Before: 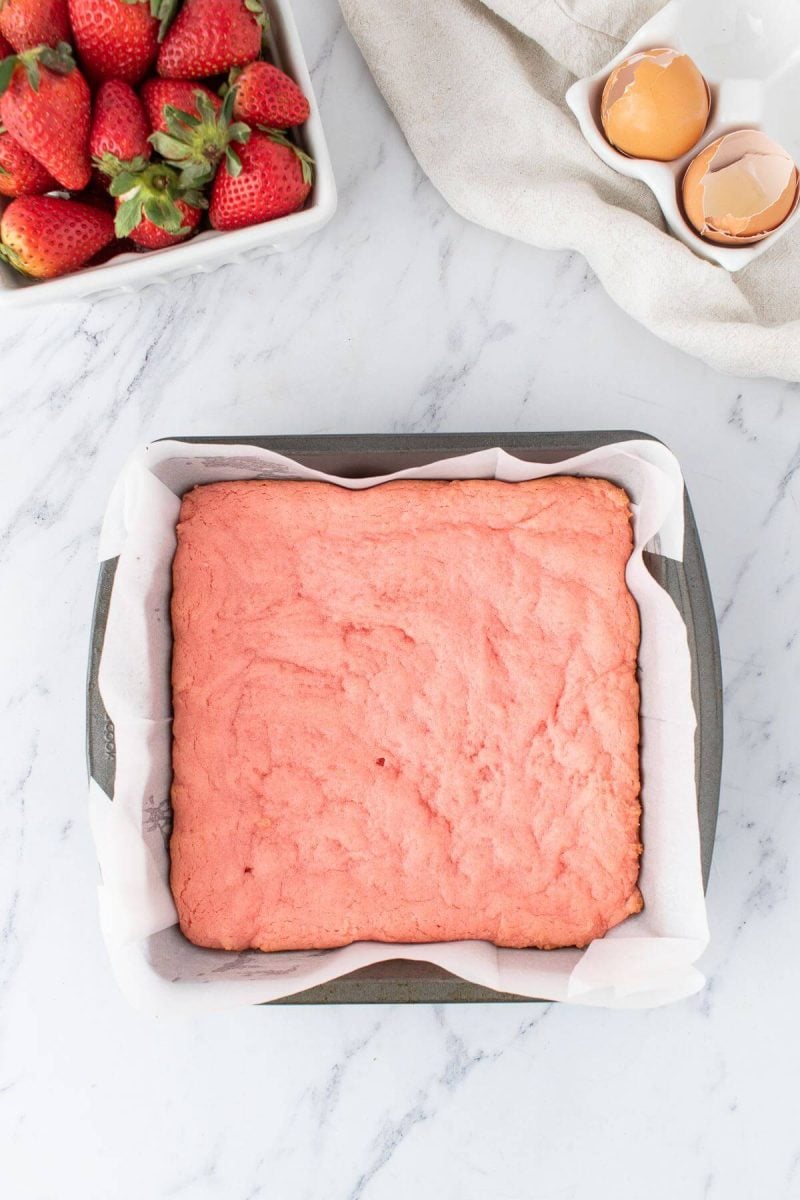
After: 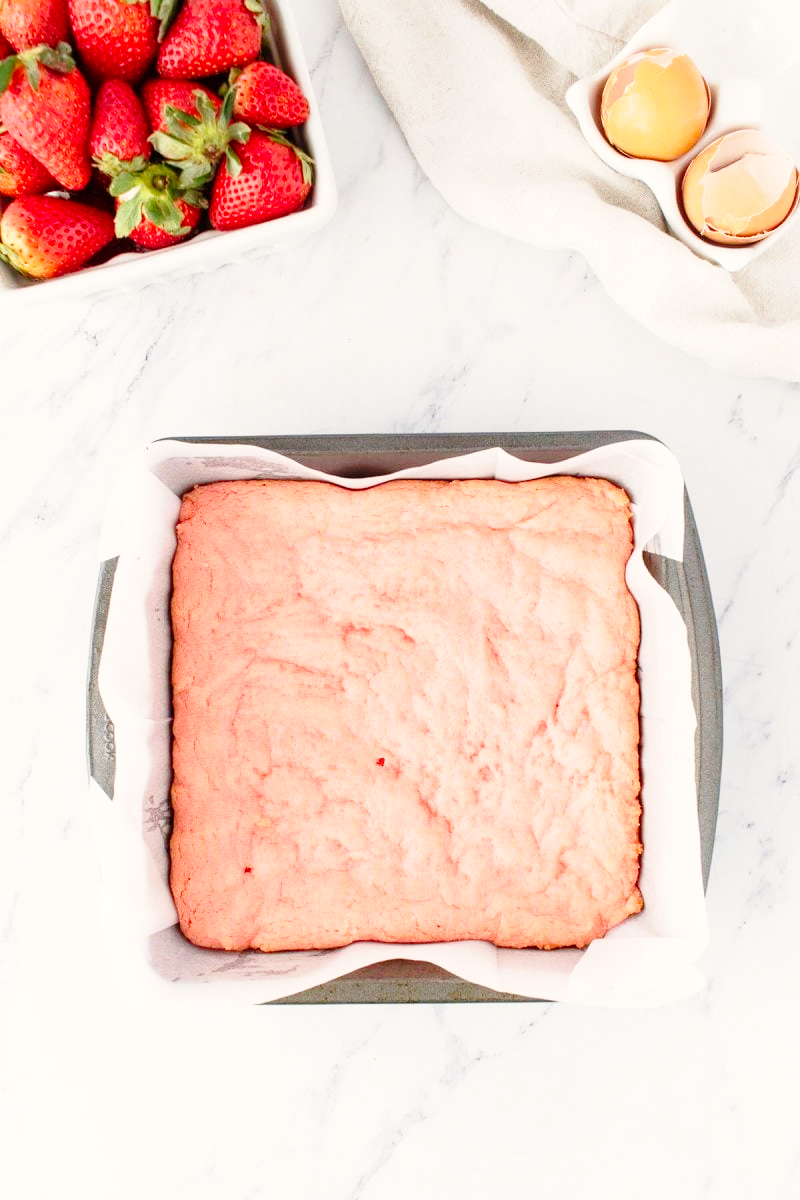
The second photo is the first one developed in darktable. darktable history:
color balance rgb: linear chroma grading › shadows -2.531%, linear chroma grading › highlights -14.527%, linear chroma grading › global chroma -9.546%, linear chroma grading › mid-tones -10.205%, perceptual saturation grading › global saturation 30.022%
color correction: highlights a* 0.781, highlights b* 2.88, saturation 1.06
base curve: curves: ch0 [(0, 0) (0.028, 0.03) (0.121, 0.232) (0.46, 0.748) (0.859, 0.968) (1, 1)], preserve colors none
